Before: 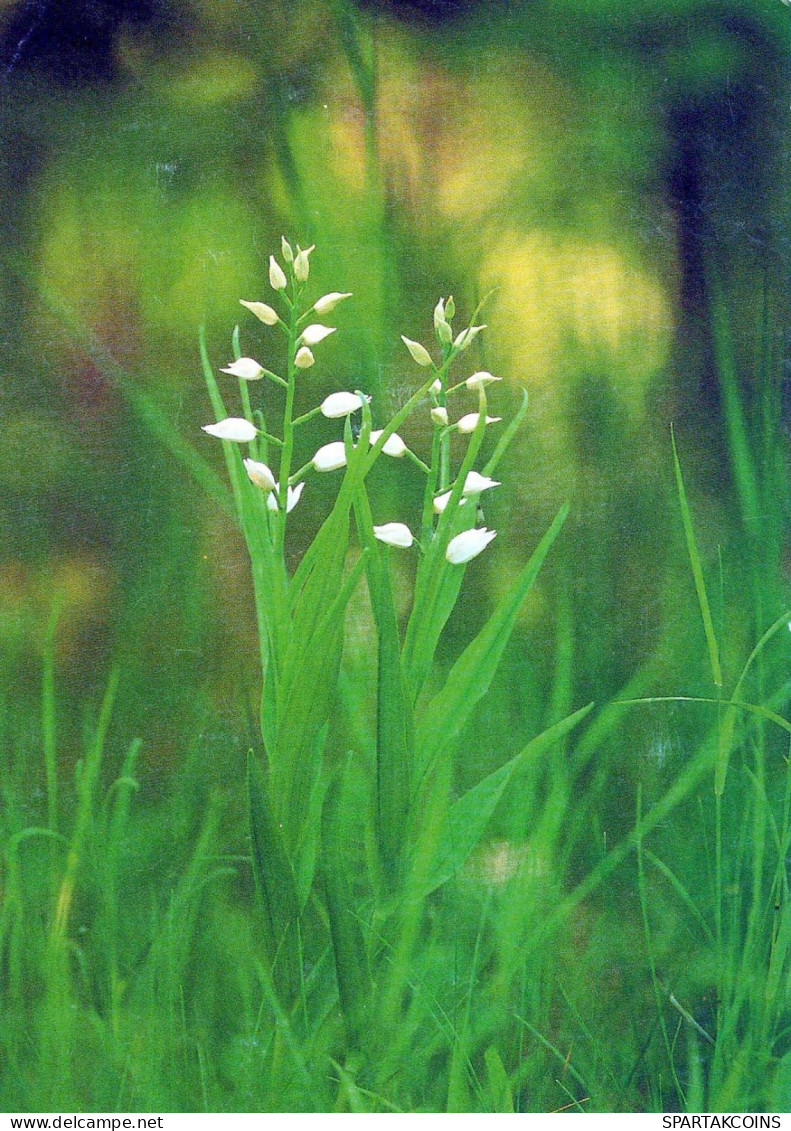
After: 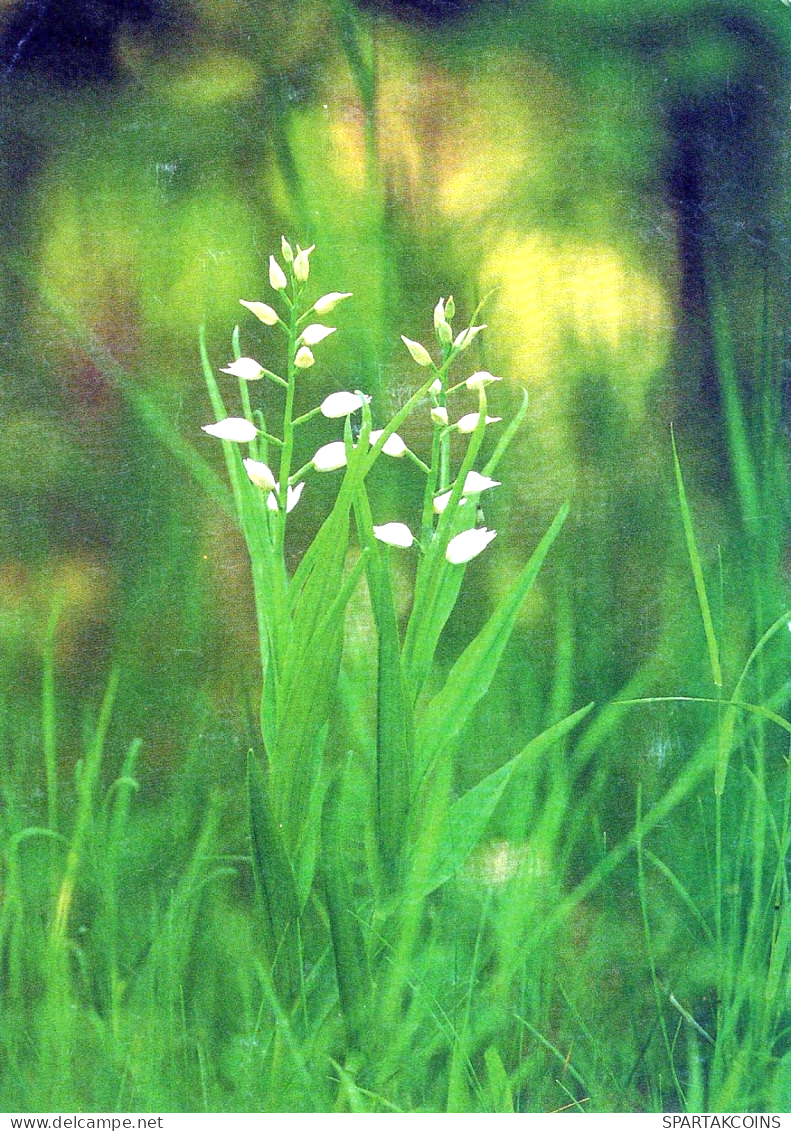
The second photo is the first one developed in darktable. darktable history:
local contrast: on, module defaults
exposure: black level correction -0.002, exposure 0.54 EV, compensate highlight preservation false
